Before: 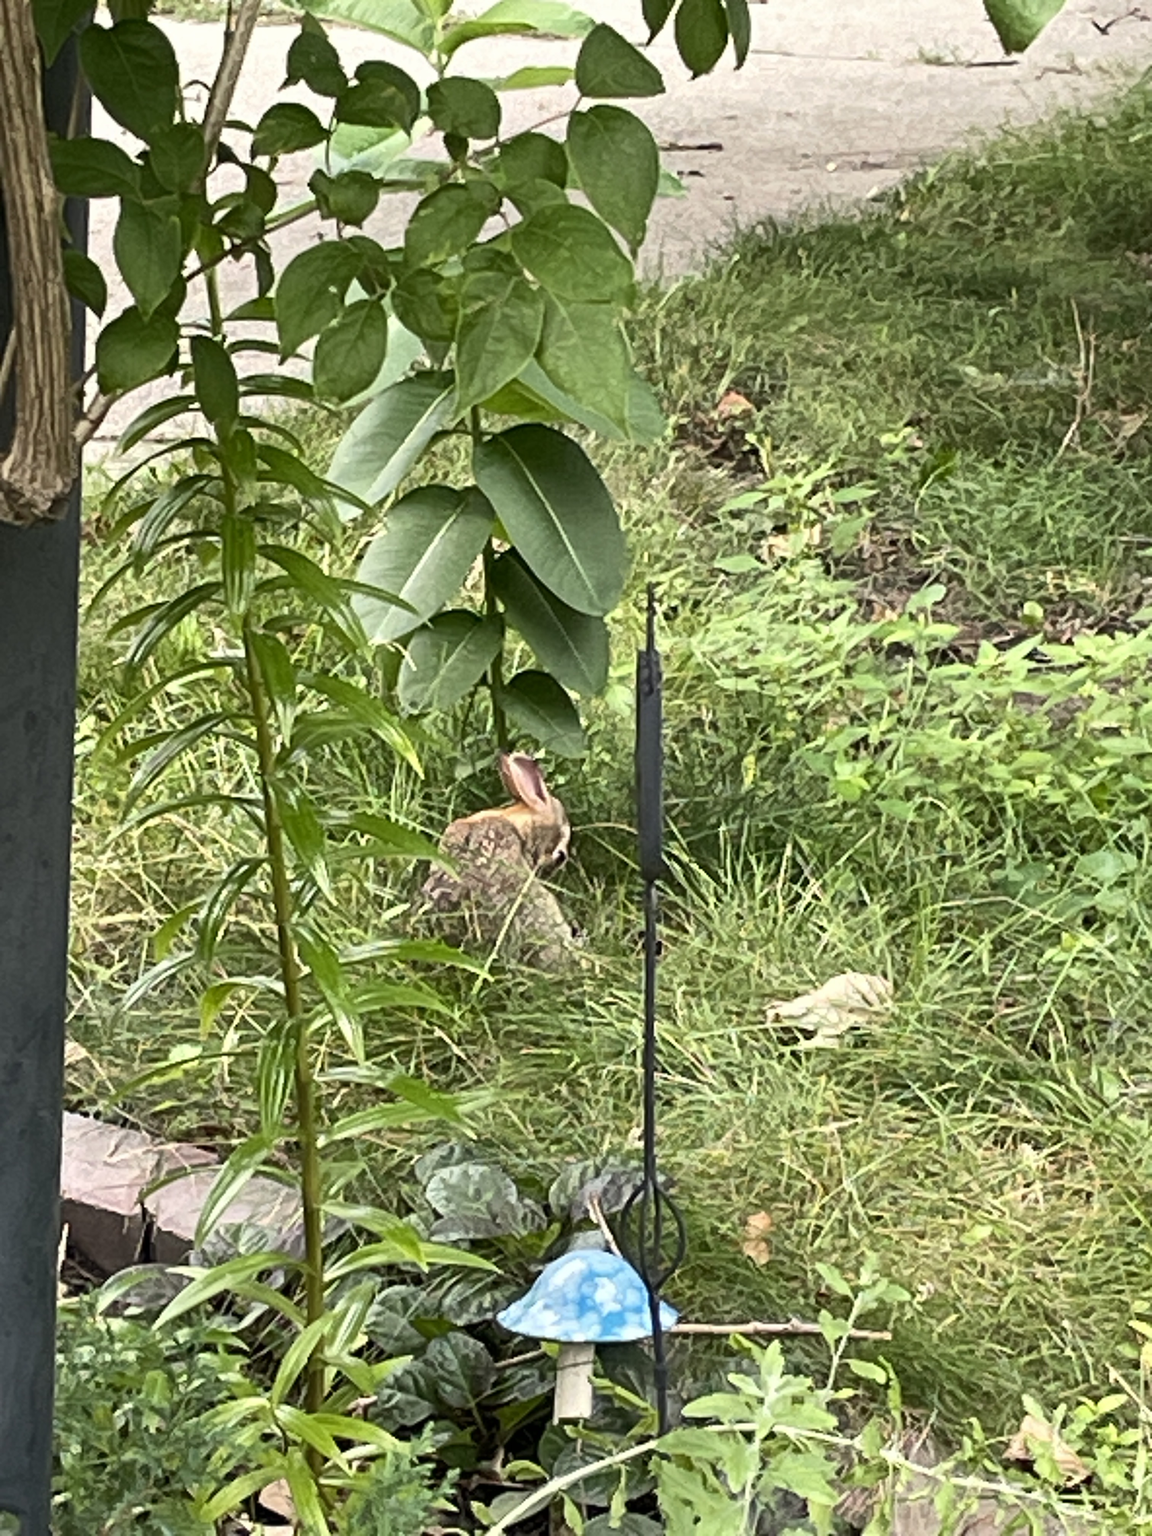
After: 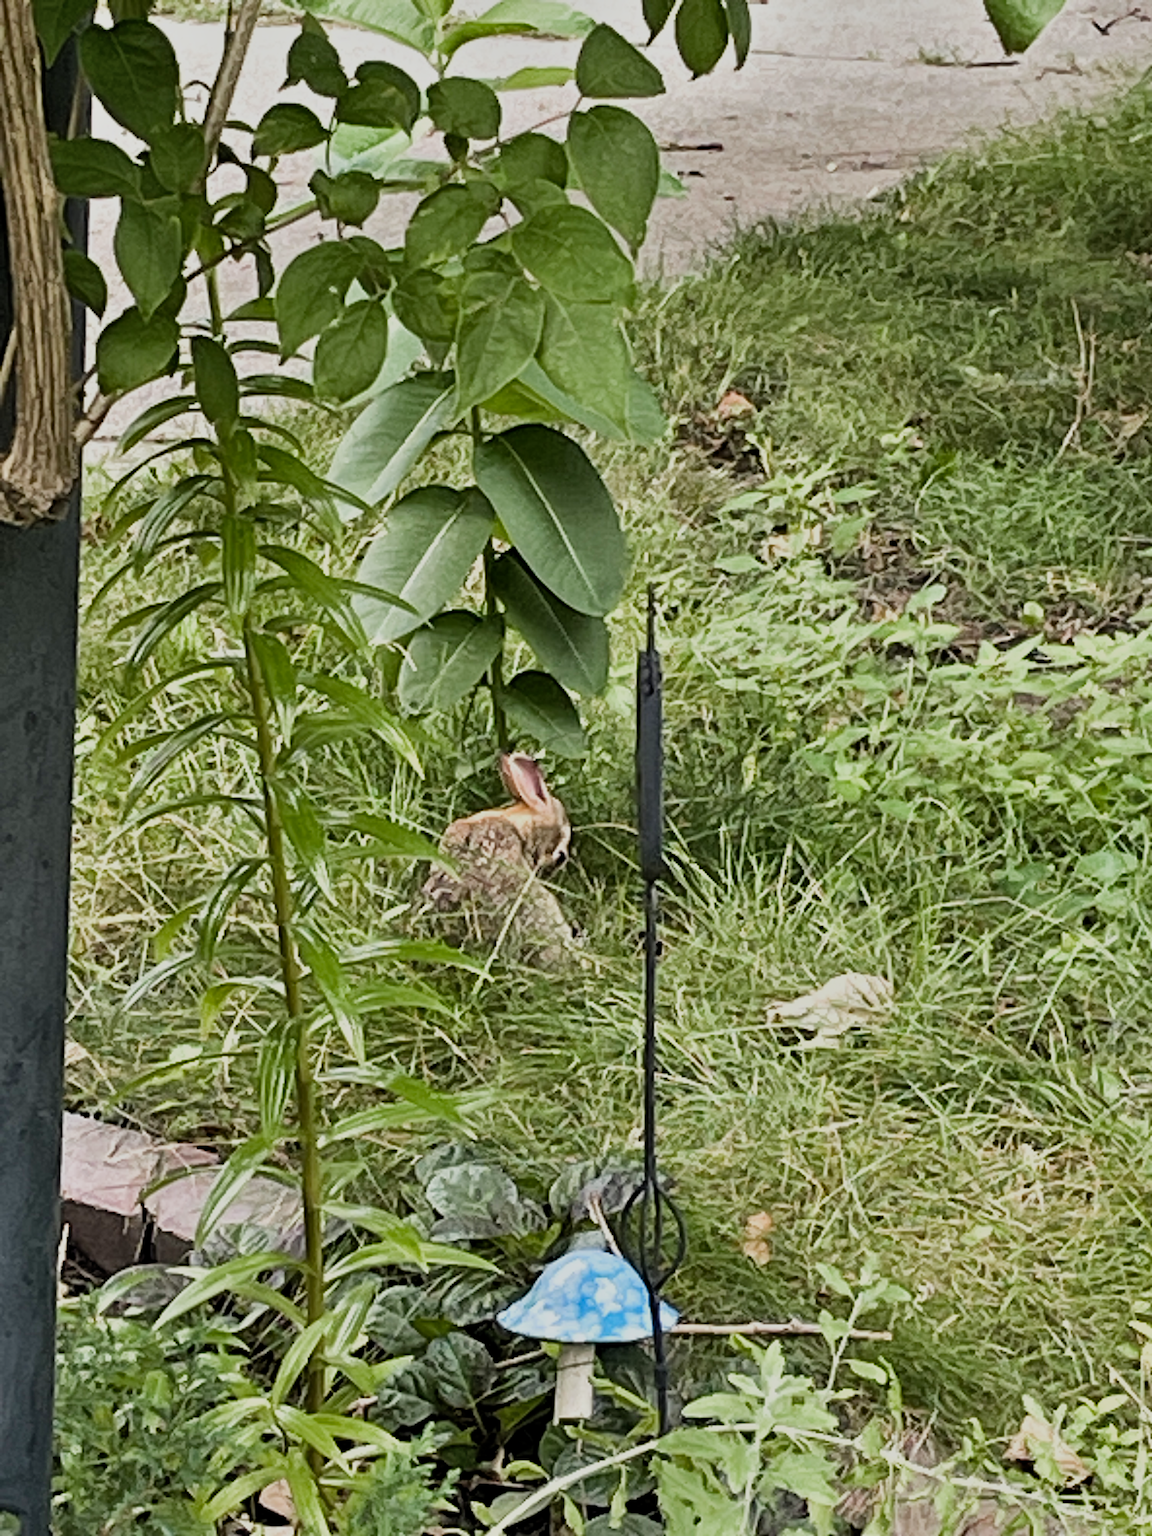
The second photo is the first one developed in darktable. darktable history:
filmic rgb: middle gray luminance 18.42%, black relative exposure -11.25 EV, white relative exposure 3.75 EV, threshold 6 EV, target black luminance 0%, hardness 5.87, latitude 57.4%, contrast 0.963, shadows ↔ highlights balance 49.98%, add noise in highlights 0, preserve chrominance luminance Y, color science v3 (2019), use custom middle-gray values true, iterations of high-quality reconstruction 0, contrast in highlights soft, enable highlight reconstruction true
shadows and highlights: white point adjustment 0.05, highlights color adjustment 55.9%, soften with gaussian
haze removal: strength 0.29, distance 0.25, compatibility mode true, adaptive false
